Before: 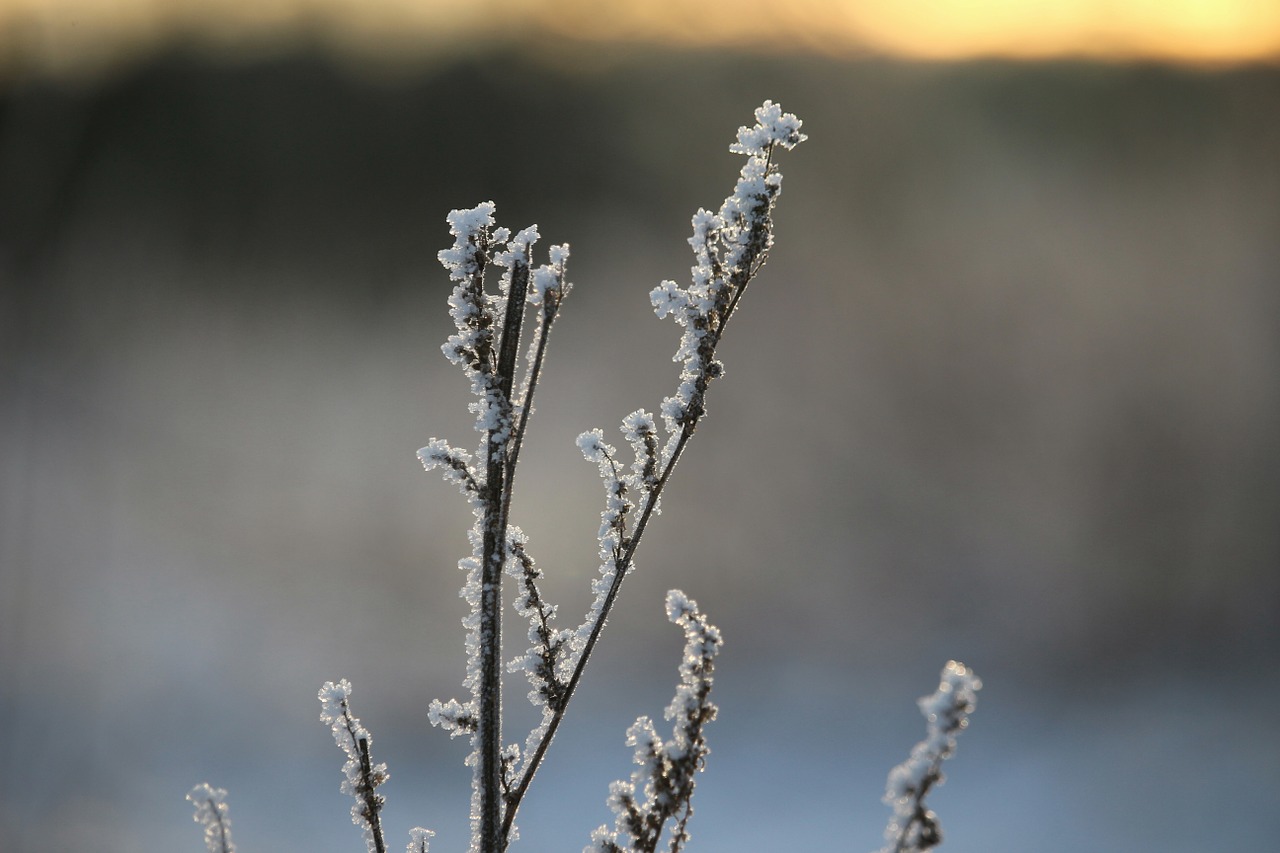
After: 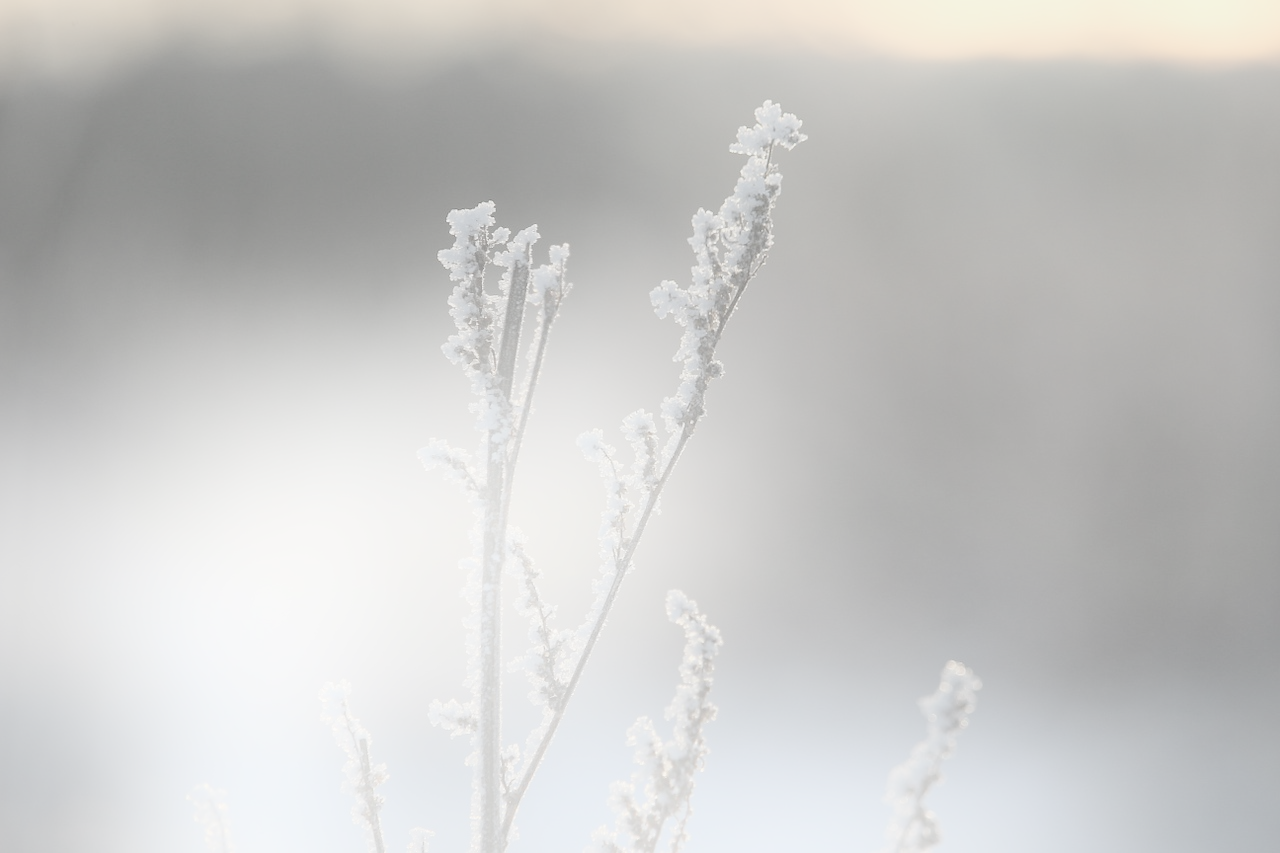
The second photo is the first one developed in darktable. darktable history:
bloom: on, module defaults
contrast brightness saturation: contrast -0.32, brightness 0.75, saturation -0.78
exposure: black level correction 0.001, compensate highlight preservation false
